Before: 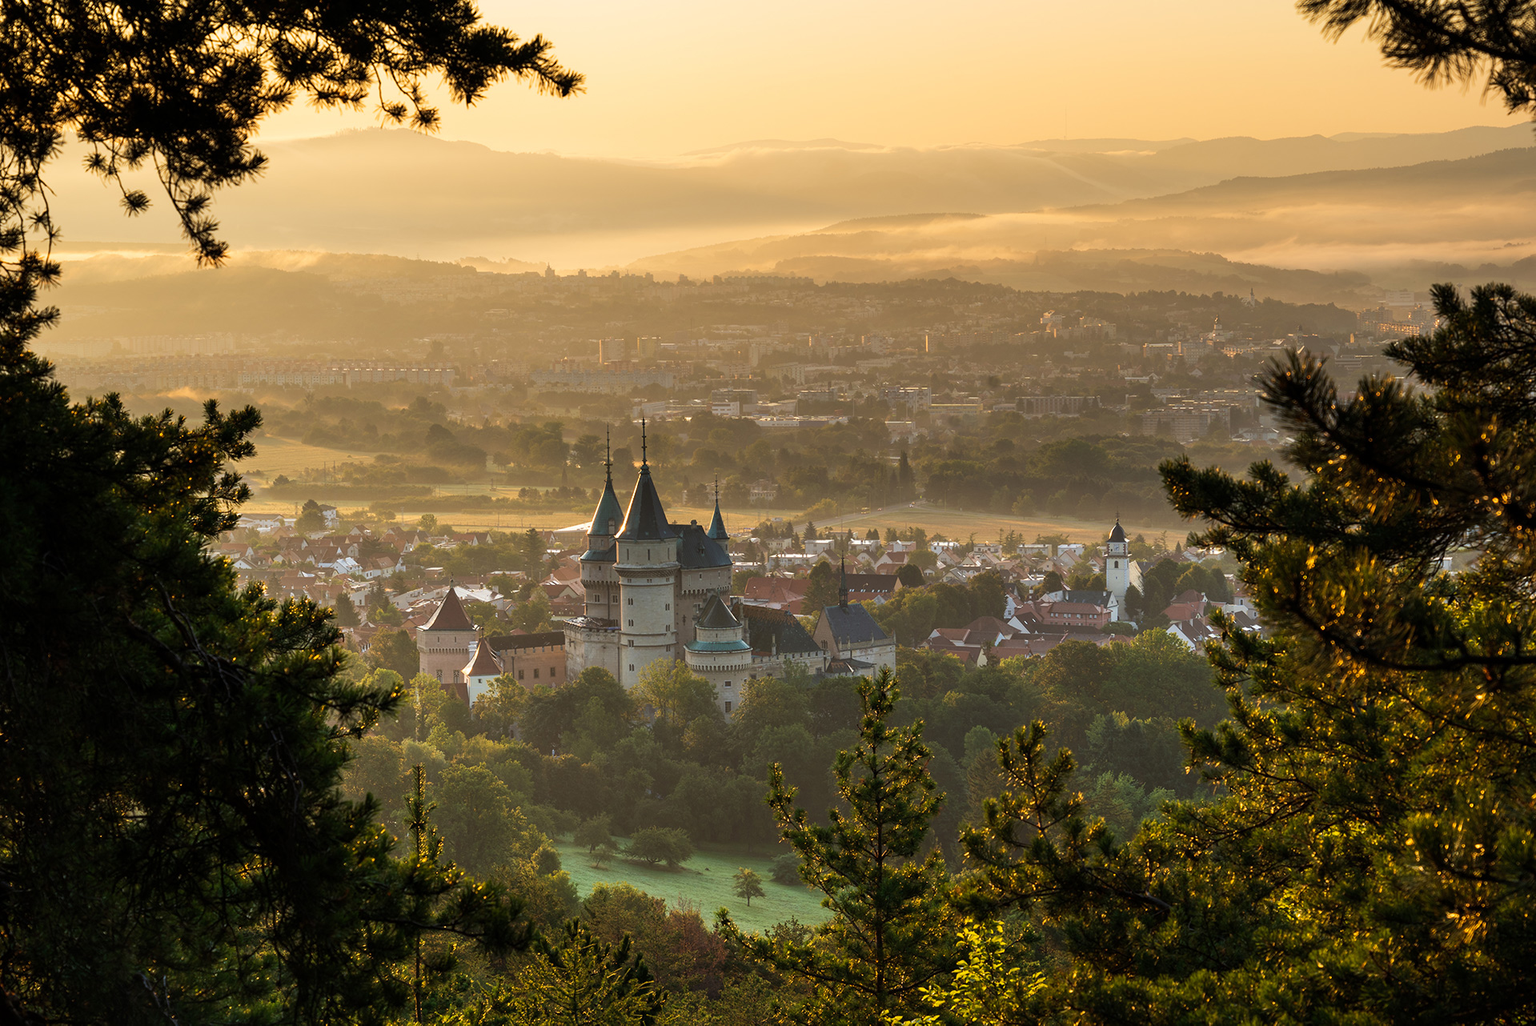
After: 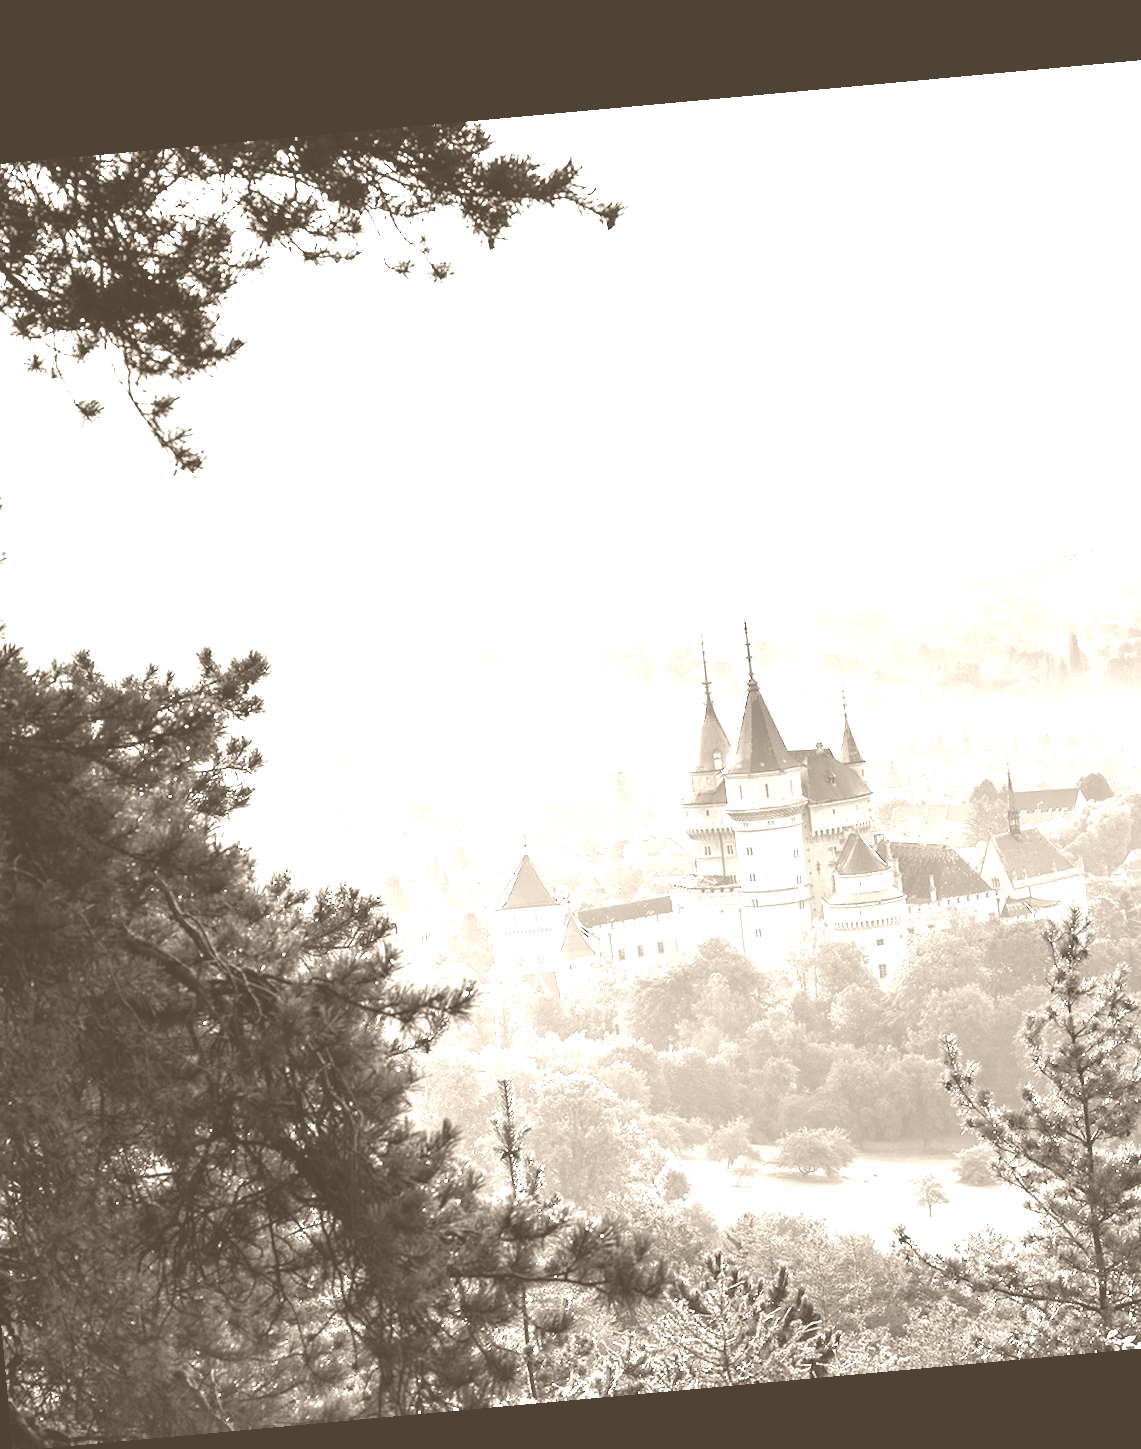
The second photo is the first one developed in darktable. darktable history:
colorize: hue 34.49°, saturation 35.33%, source mix 100%, version 1
crop: left 5.114%, right 38.589%
rotate and perspective: rotation -5.2°, automatic cropping off
exposure: exposure 2.003 EV, compensate highlight preservation false
